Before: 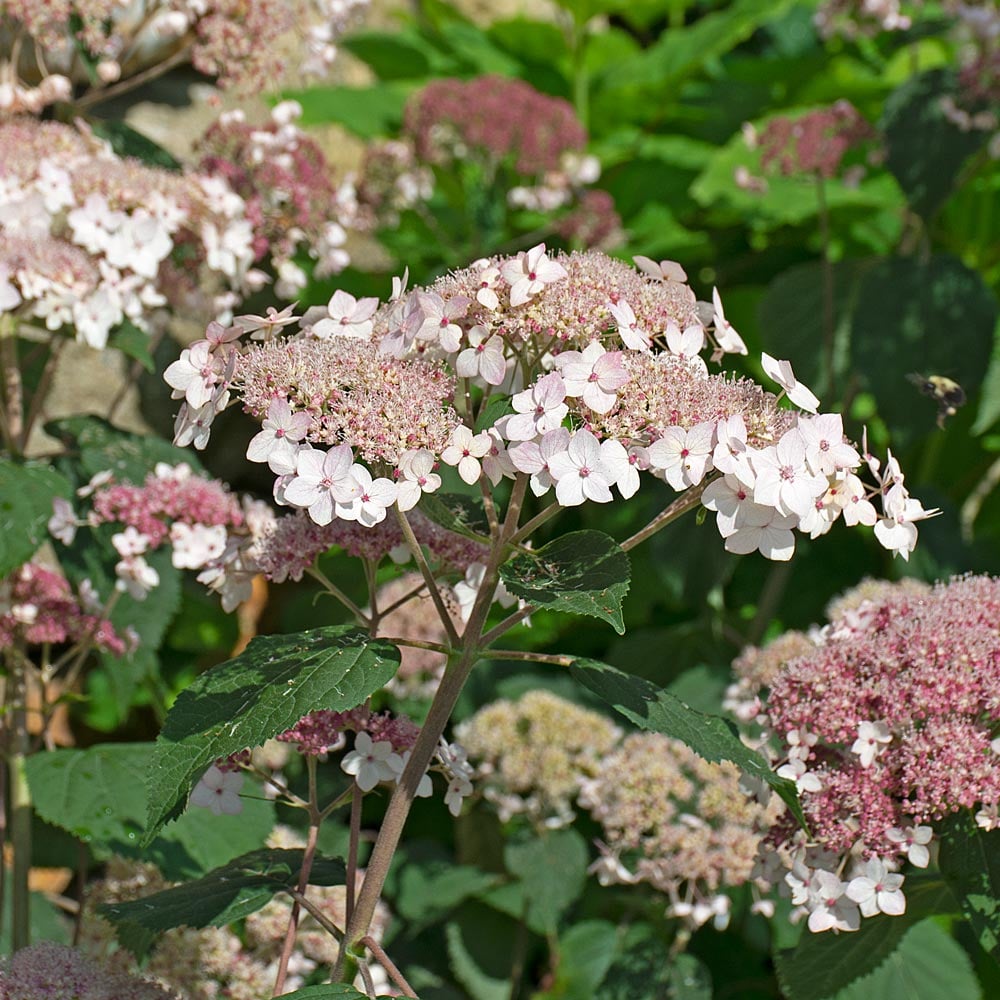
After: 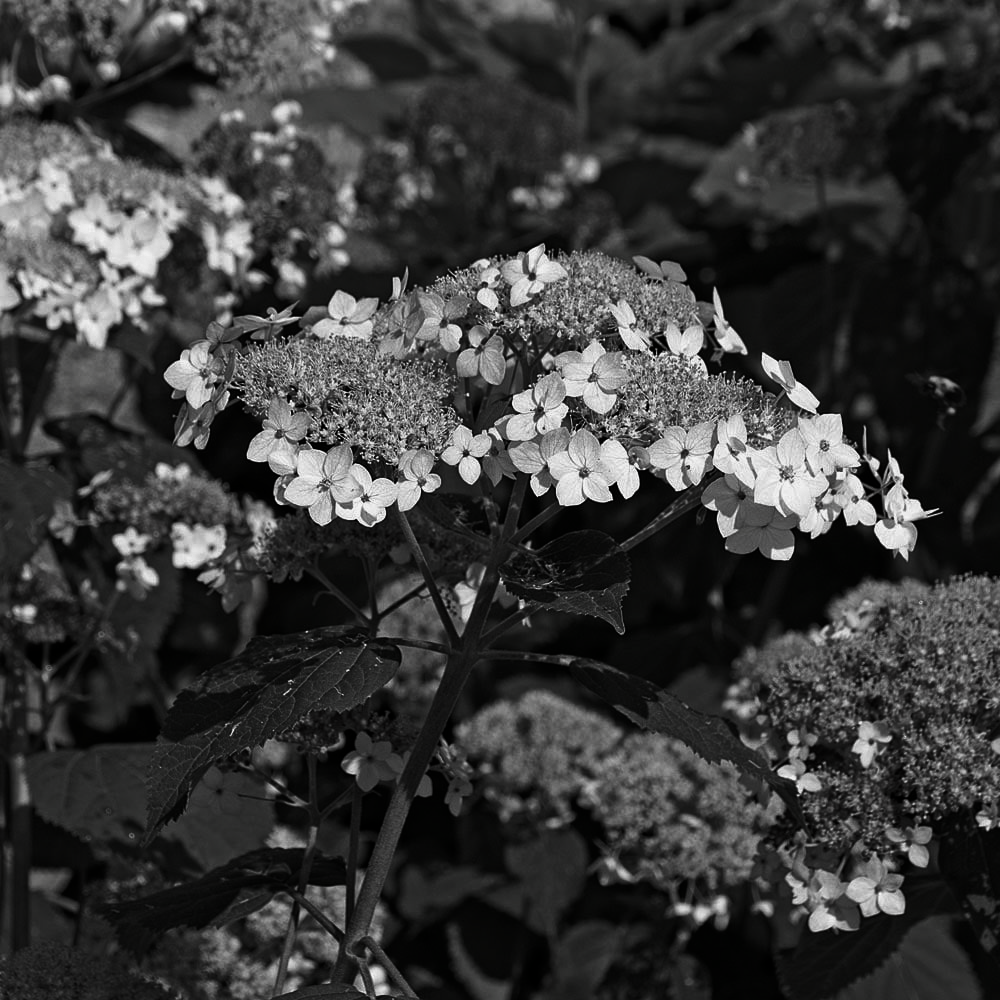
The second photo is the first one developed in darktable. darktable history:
contrast brightness saturation: contrast -0.04, brightness -0.606, saturation -0.988
